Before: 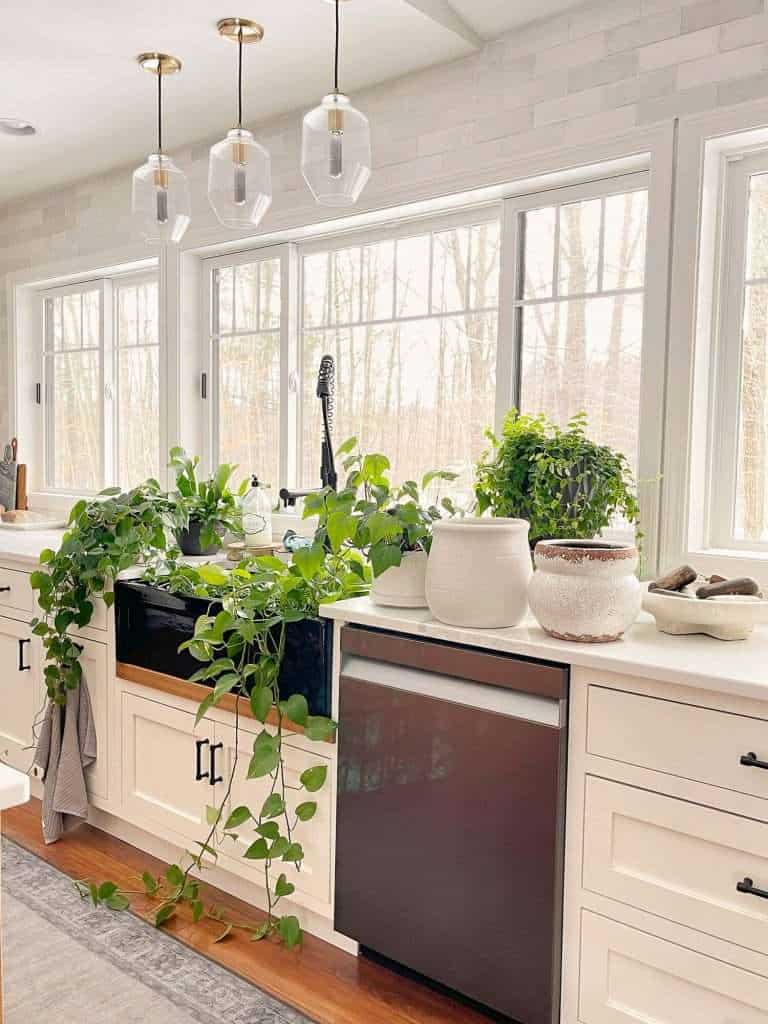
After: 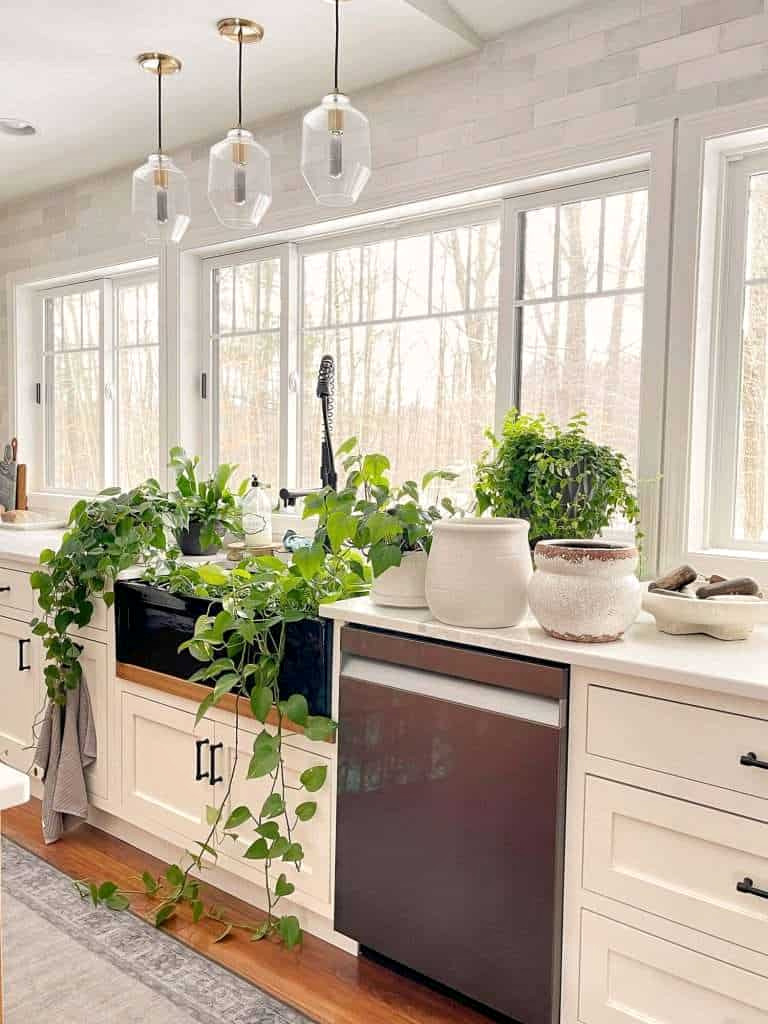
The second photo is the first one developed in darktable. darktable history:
local contrast: highlights 106%, shadows 99%, detail 119%, midtone range 0.2
